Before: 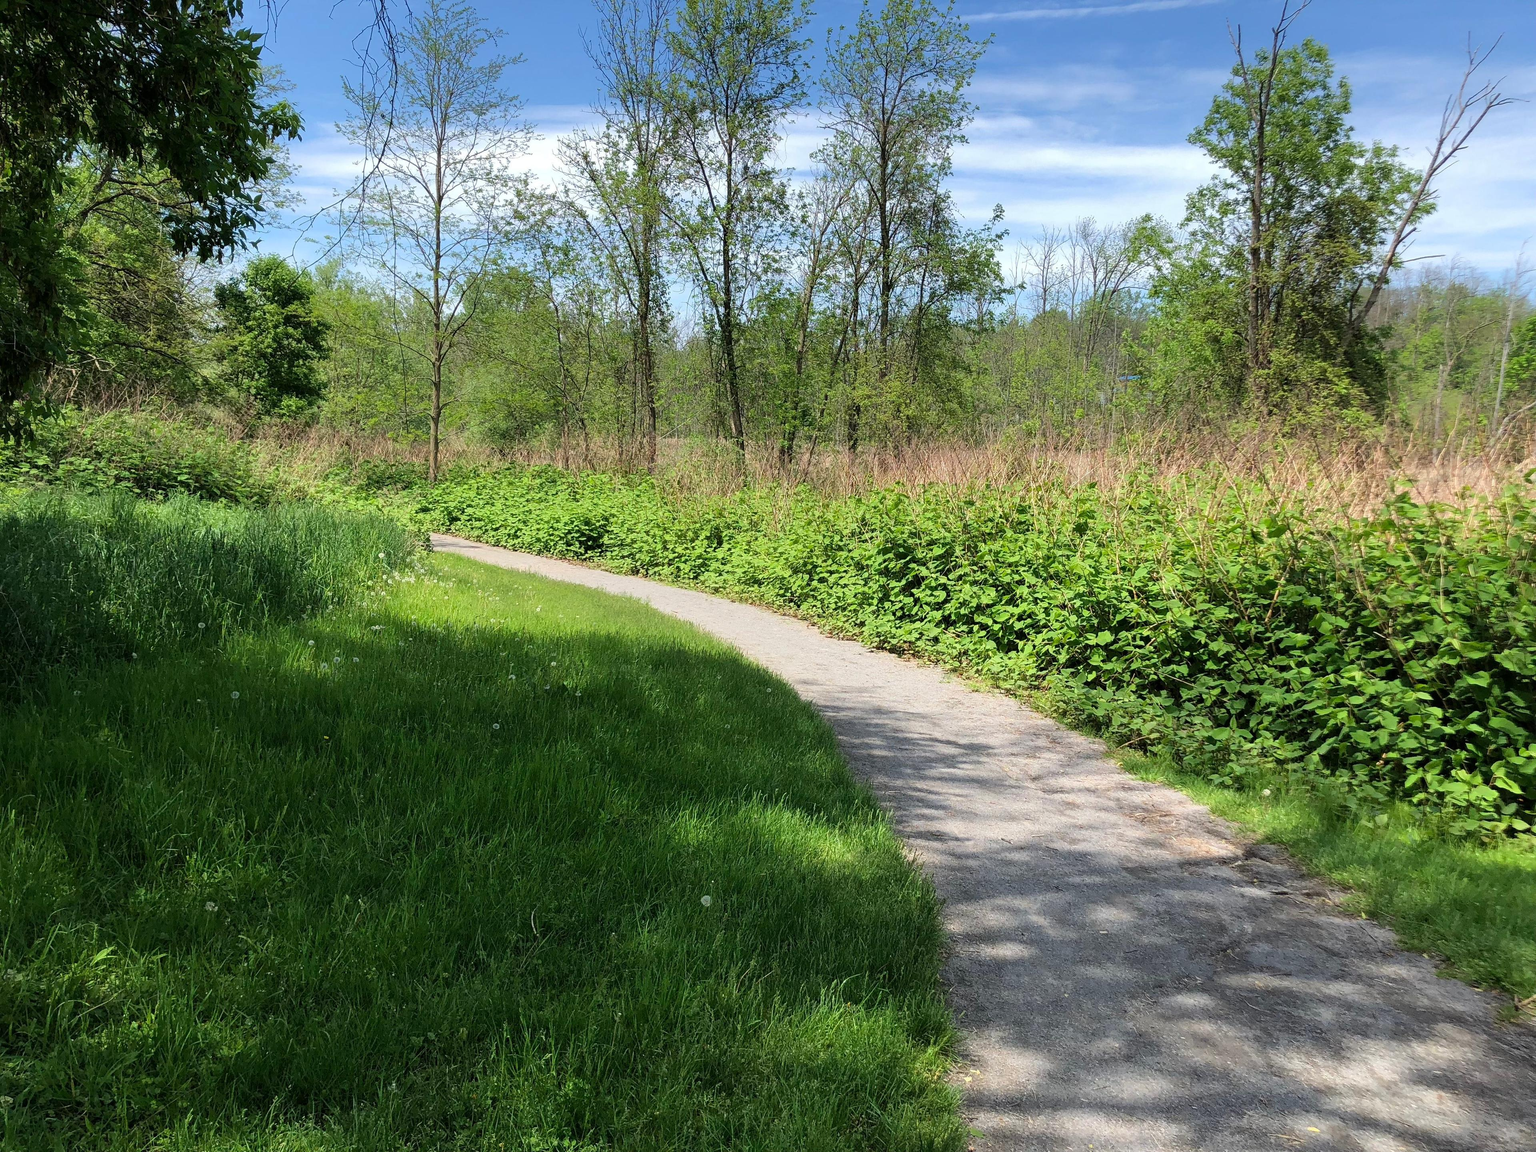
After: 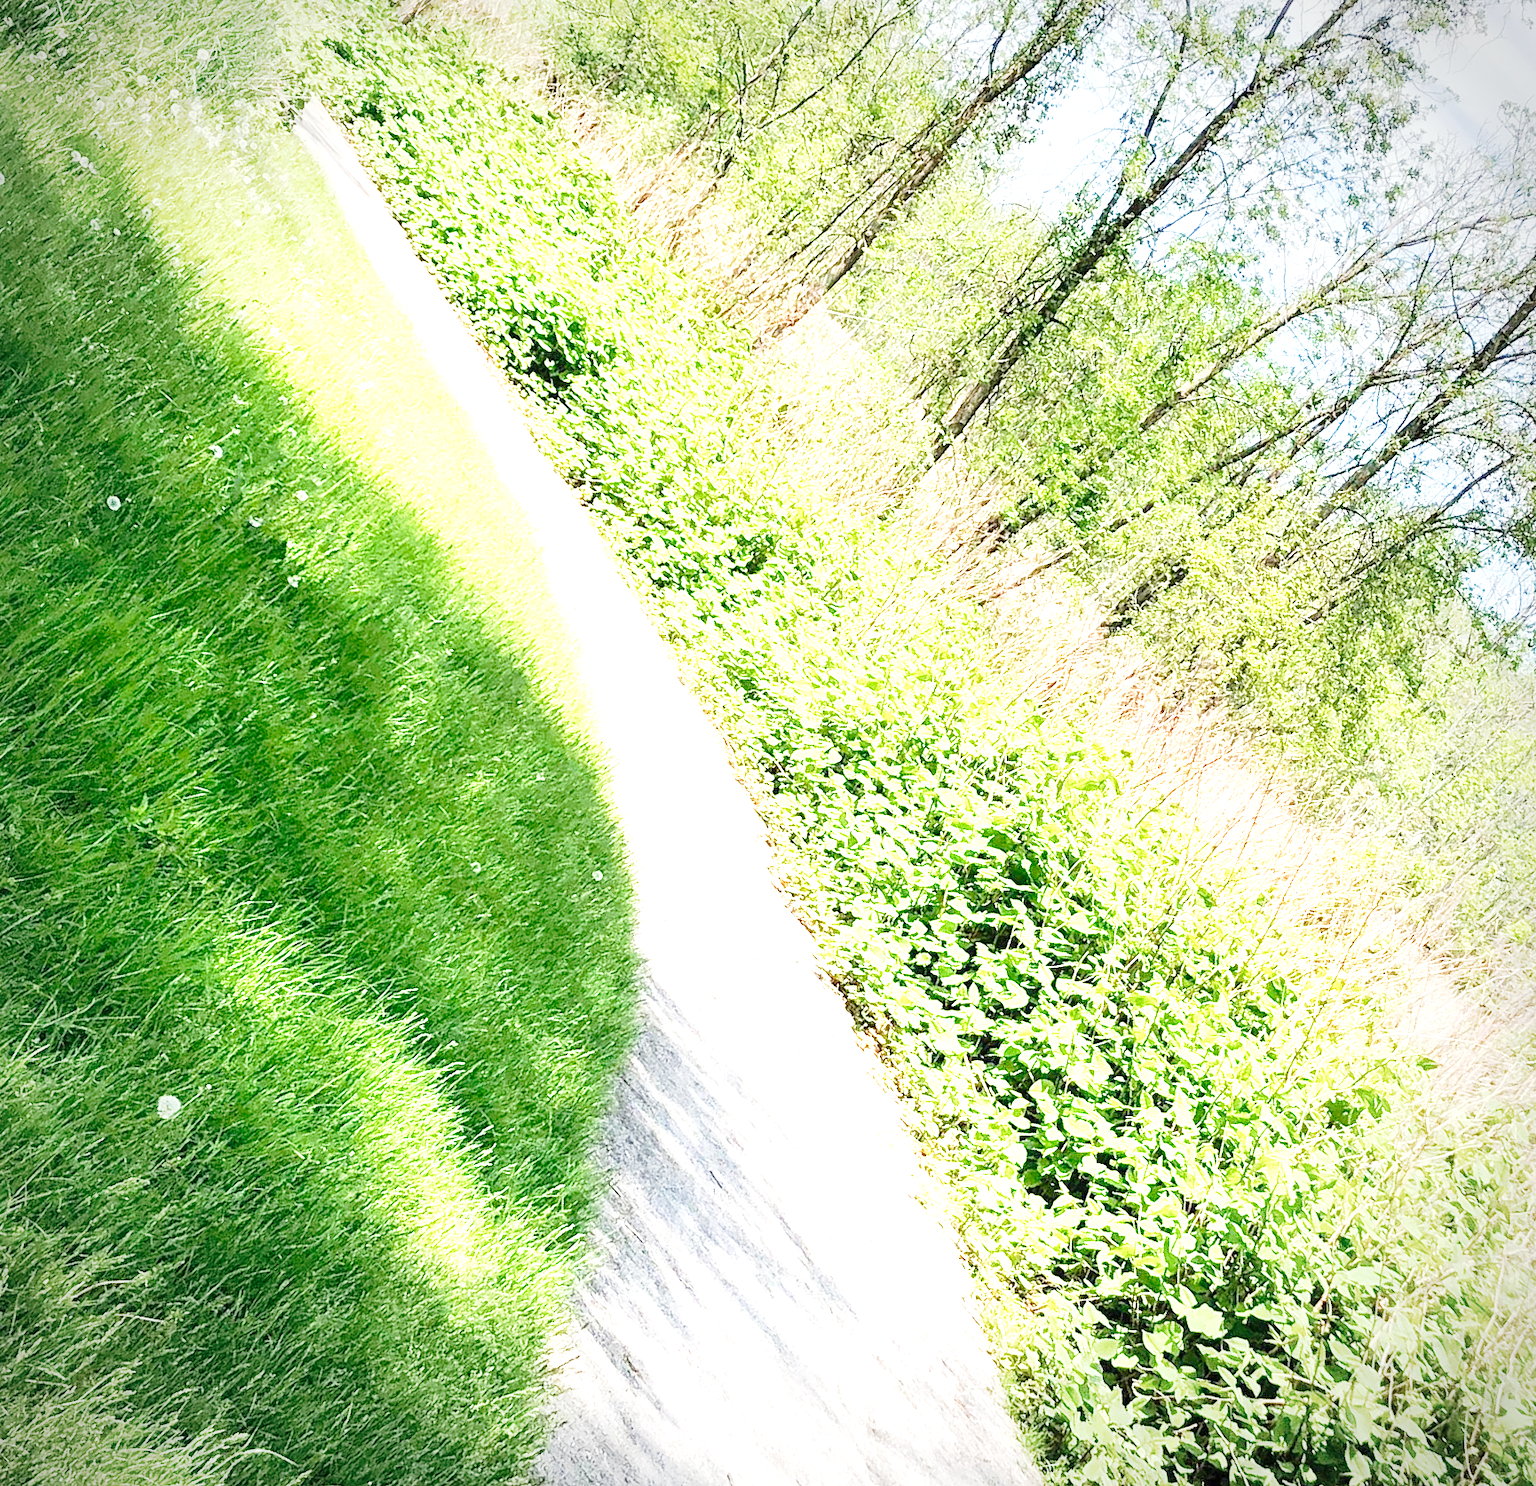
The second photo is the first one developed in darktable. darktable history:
vignetting: brightness -0.453, saturation -0.298, automatic ratio true
base curve: curves: ch0 [(0, 0) (0.028, 0.03) (0.121, 0.232) (0.46, 0.748) (0.859, 0.968) (1, 1)], preserve colors none
exposure: exposure 1.995 EV, compensate highlight preservation false
crop and rotate: angle -45.13°, top 16.369%, right 0.919%, bottom 11.705%
